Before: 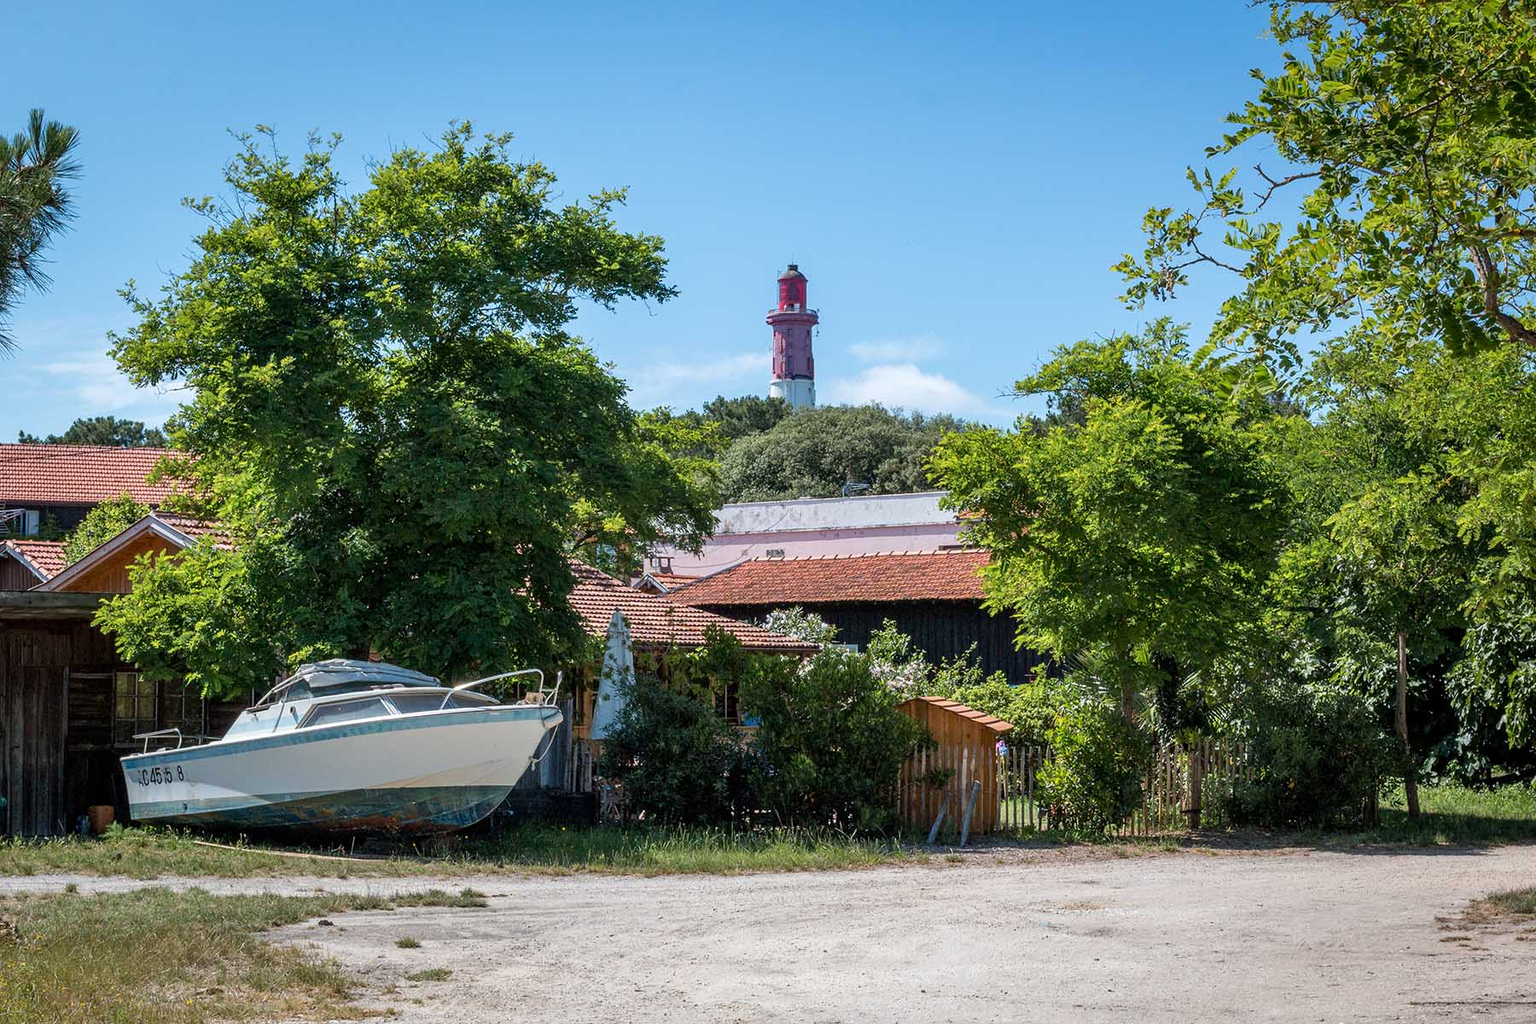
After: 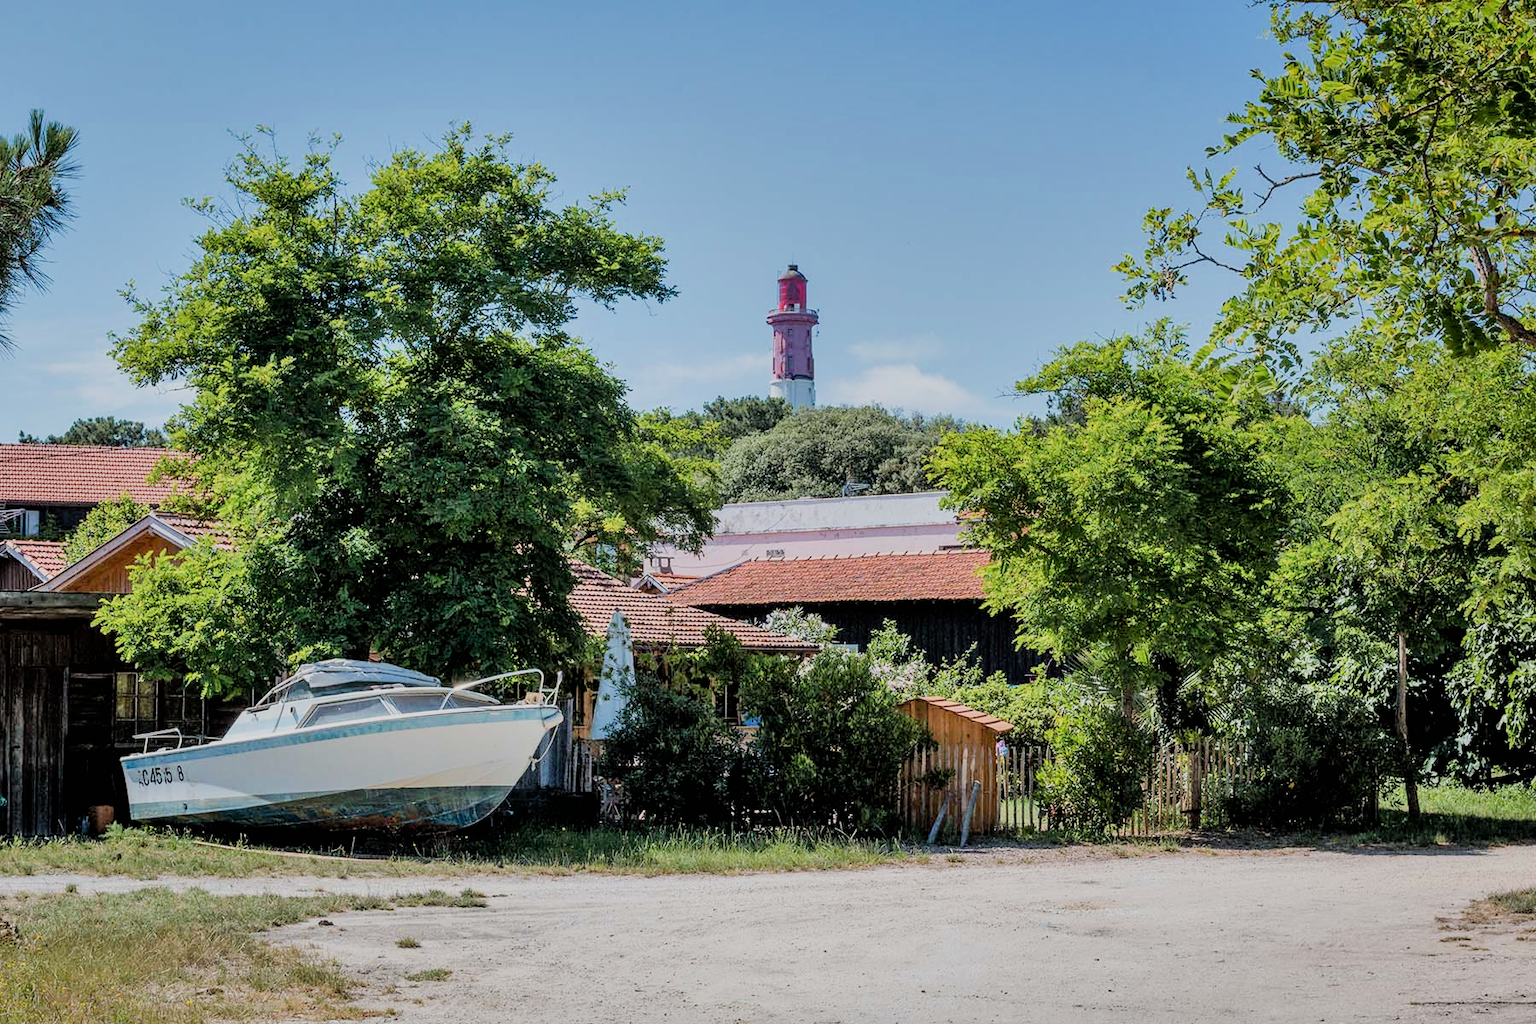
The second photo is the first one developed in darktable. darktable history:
filmic rgb: black relative exposure -6.05 EV, white relative exposure 6.98 EV, hardness 2.27
shadows and highlights: shadows 52.93, soften with gaussian
exposure: exposure 0.567 EV, compensate highlight preservation false
